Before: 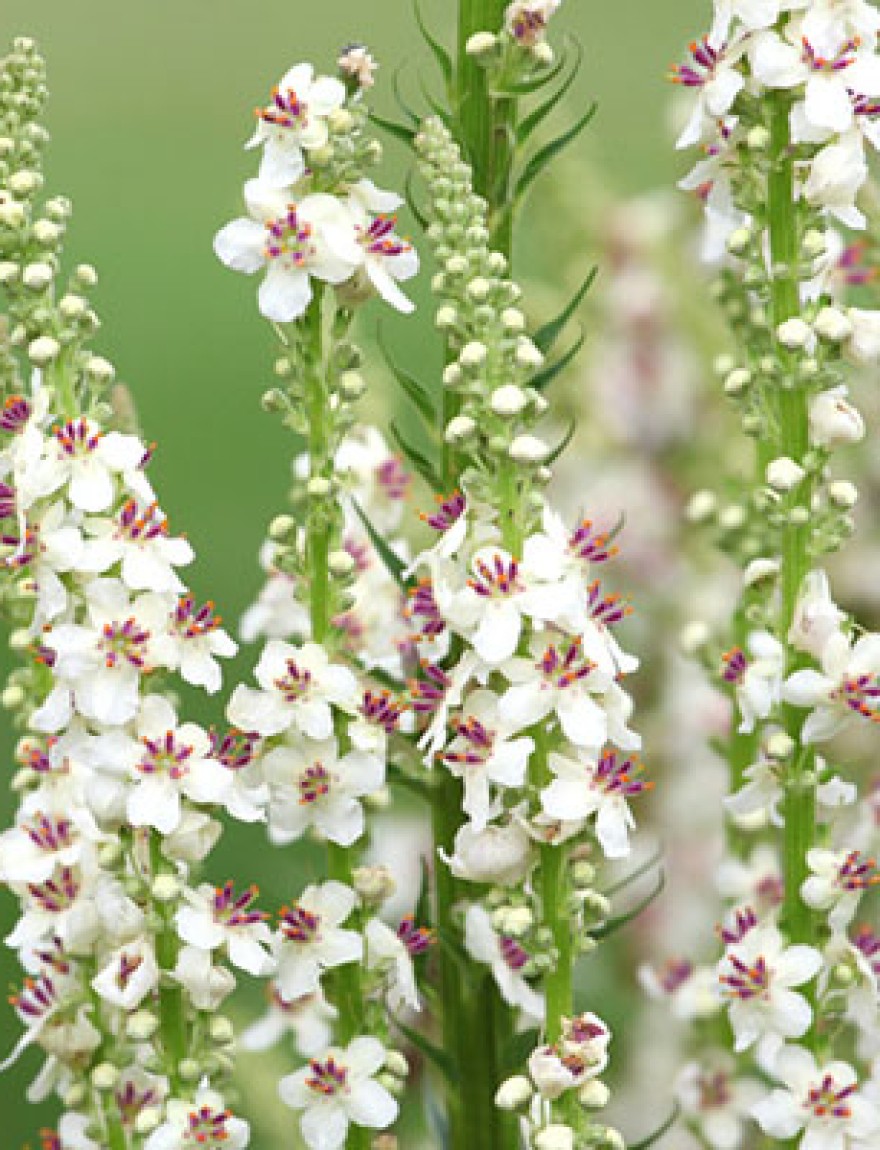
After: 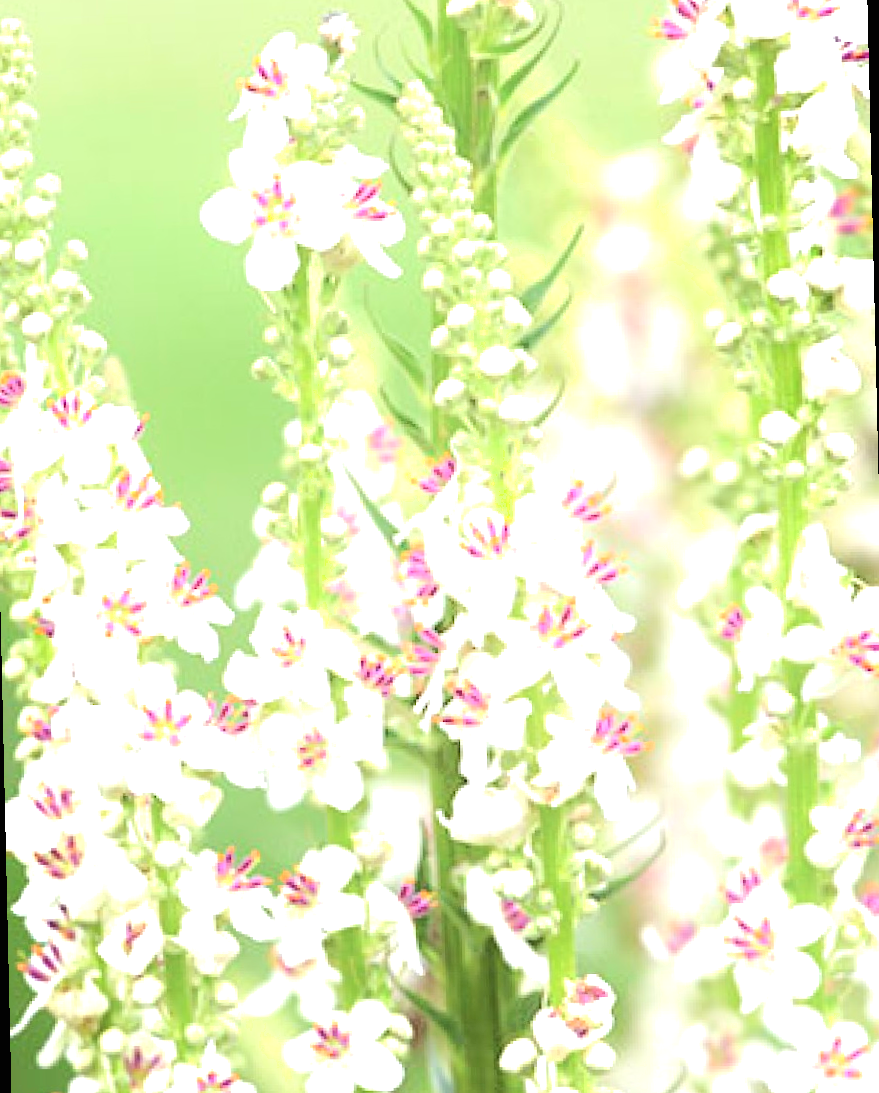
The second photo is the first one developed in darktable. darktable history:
shadows and highlights: shadows -70, highlights 35, soften with gaussian
exposure: black level correction 0, exposure 1.2 EV, compensate highlight preservation false
rotate and perspective: rotation -1.32°, lens shift (horizontal) -0.031, crop left 0.015, crop right 0.985, crop top 0.047, crop bottom 0.982
tone equalizer: on, module defaults
